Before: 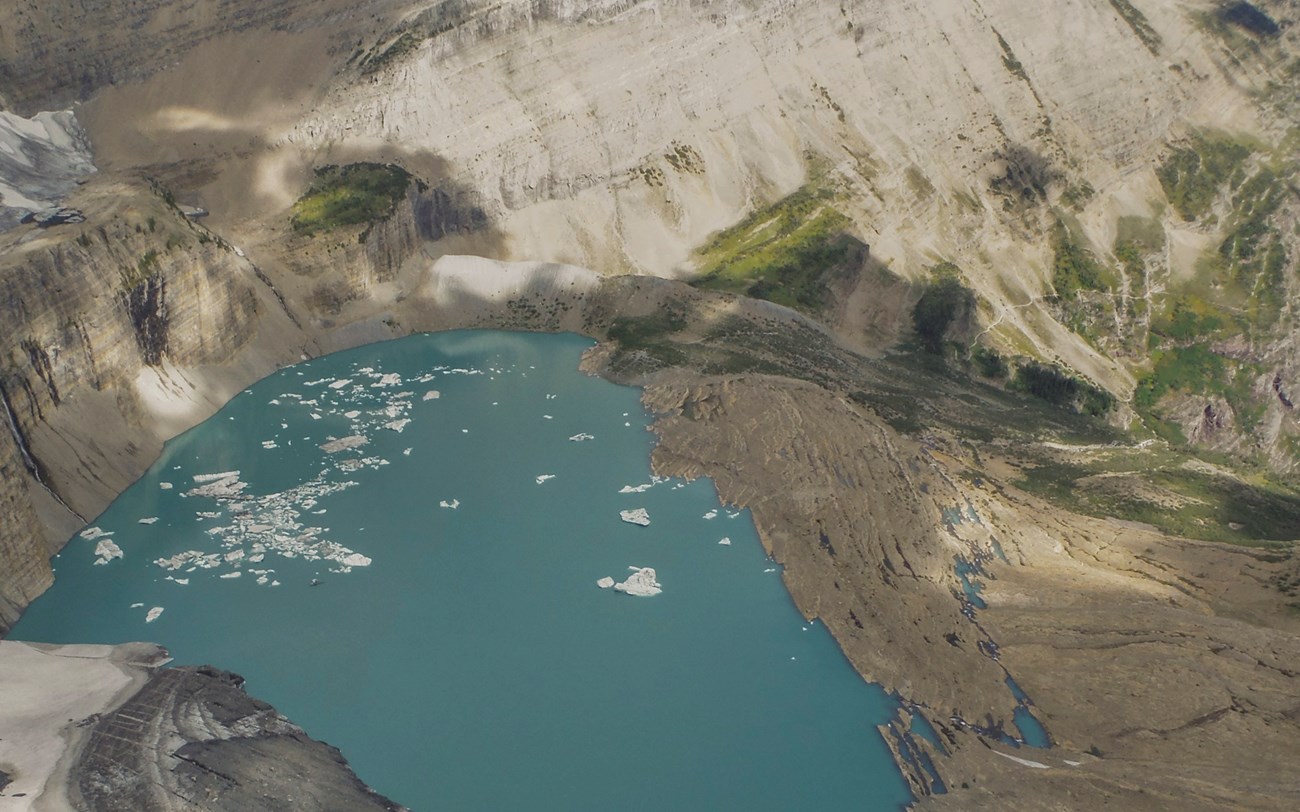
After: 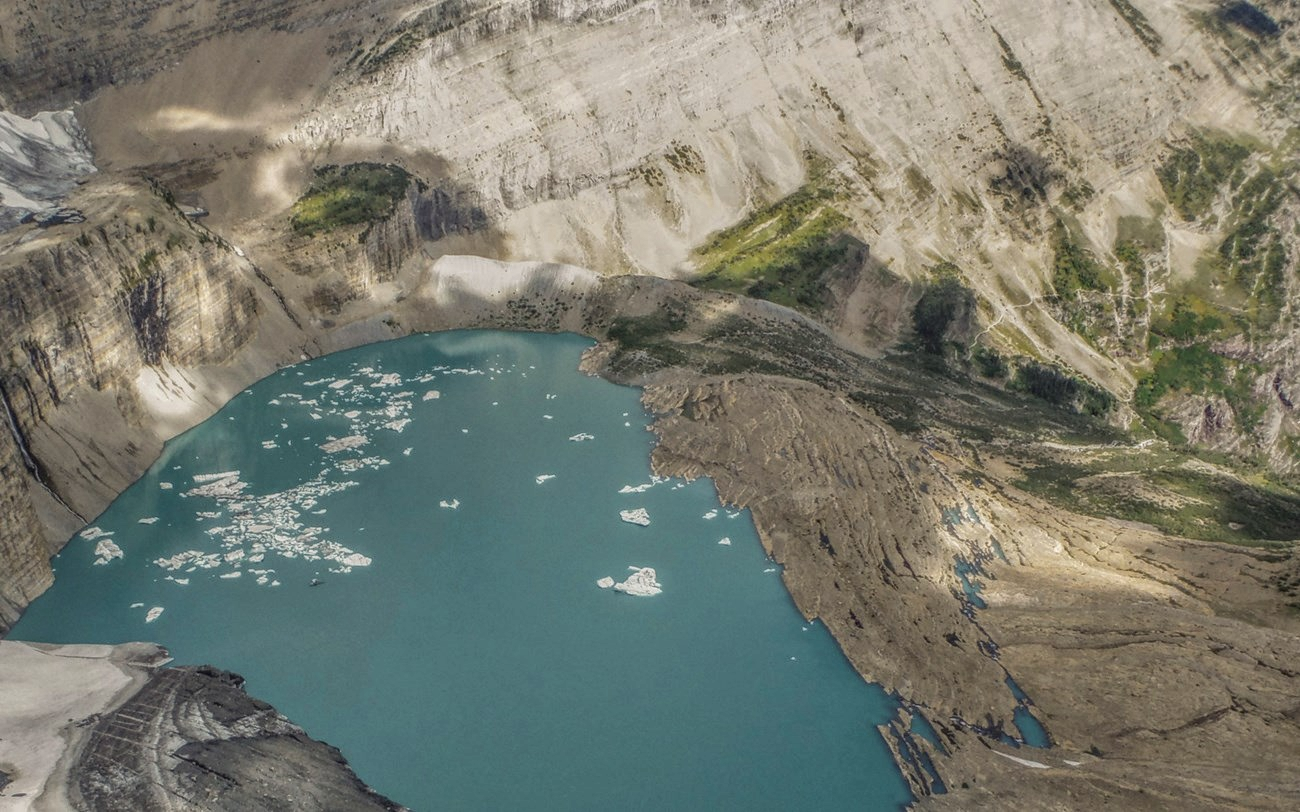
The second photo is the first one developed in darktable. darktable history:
local contrast: highlights 4%, shadows 2%, detail 200%, midtone range 0.249
